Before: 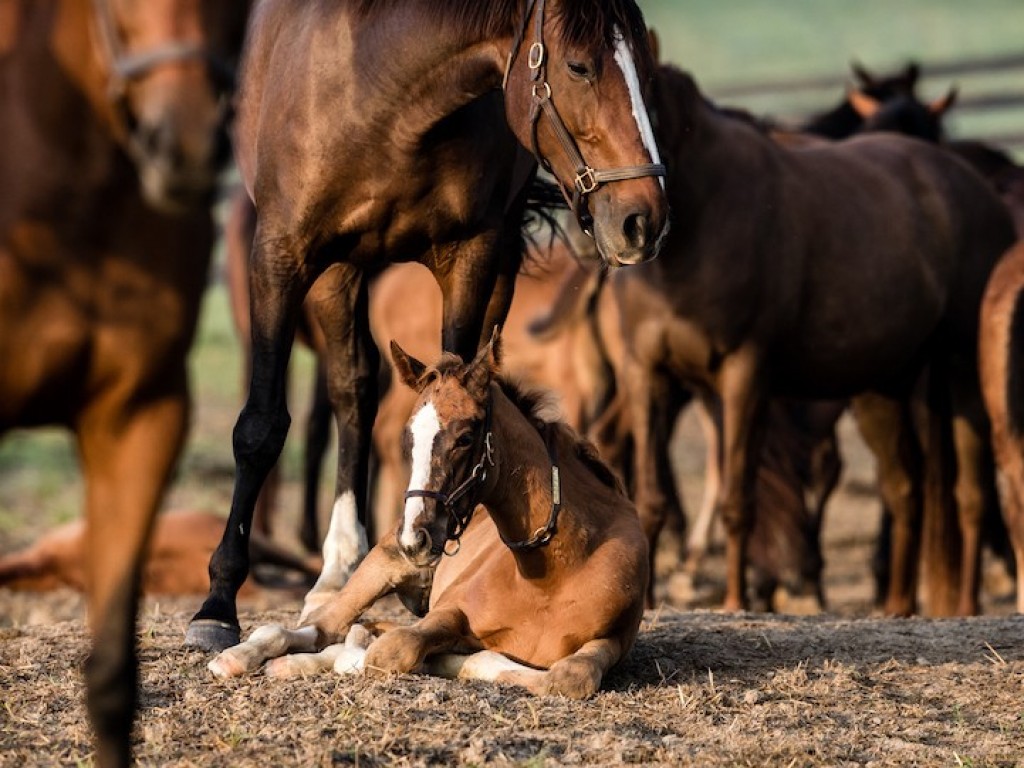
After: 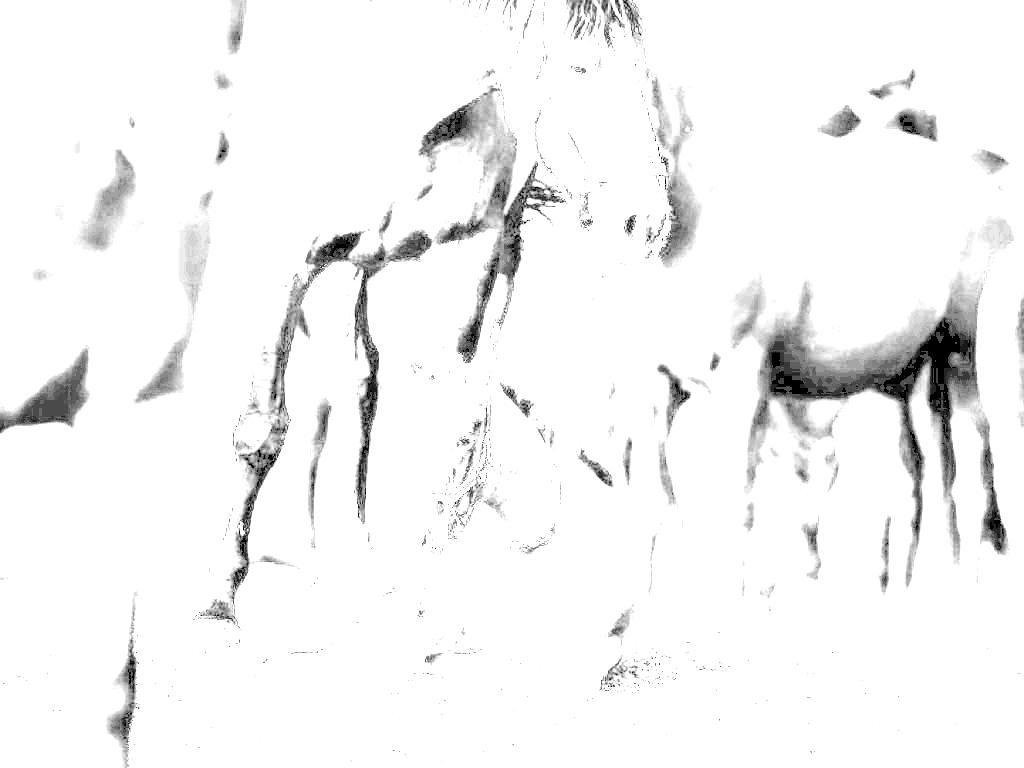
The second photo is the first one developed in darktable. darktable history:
color zones: curves: ch1 [(0, -0.394) (0.143, -0.394) (0.286, -0.394) (0.429, -0.392) (0.571, -0.391) (0.714, -0.391) (0.857, -0.391) (1, -0.394)]
exposure: exposure 8 EV, compensate highlight preservation false
